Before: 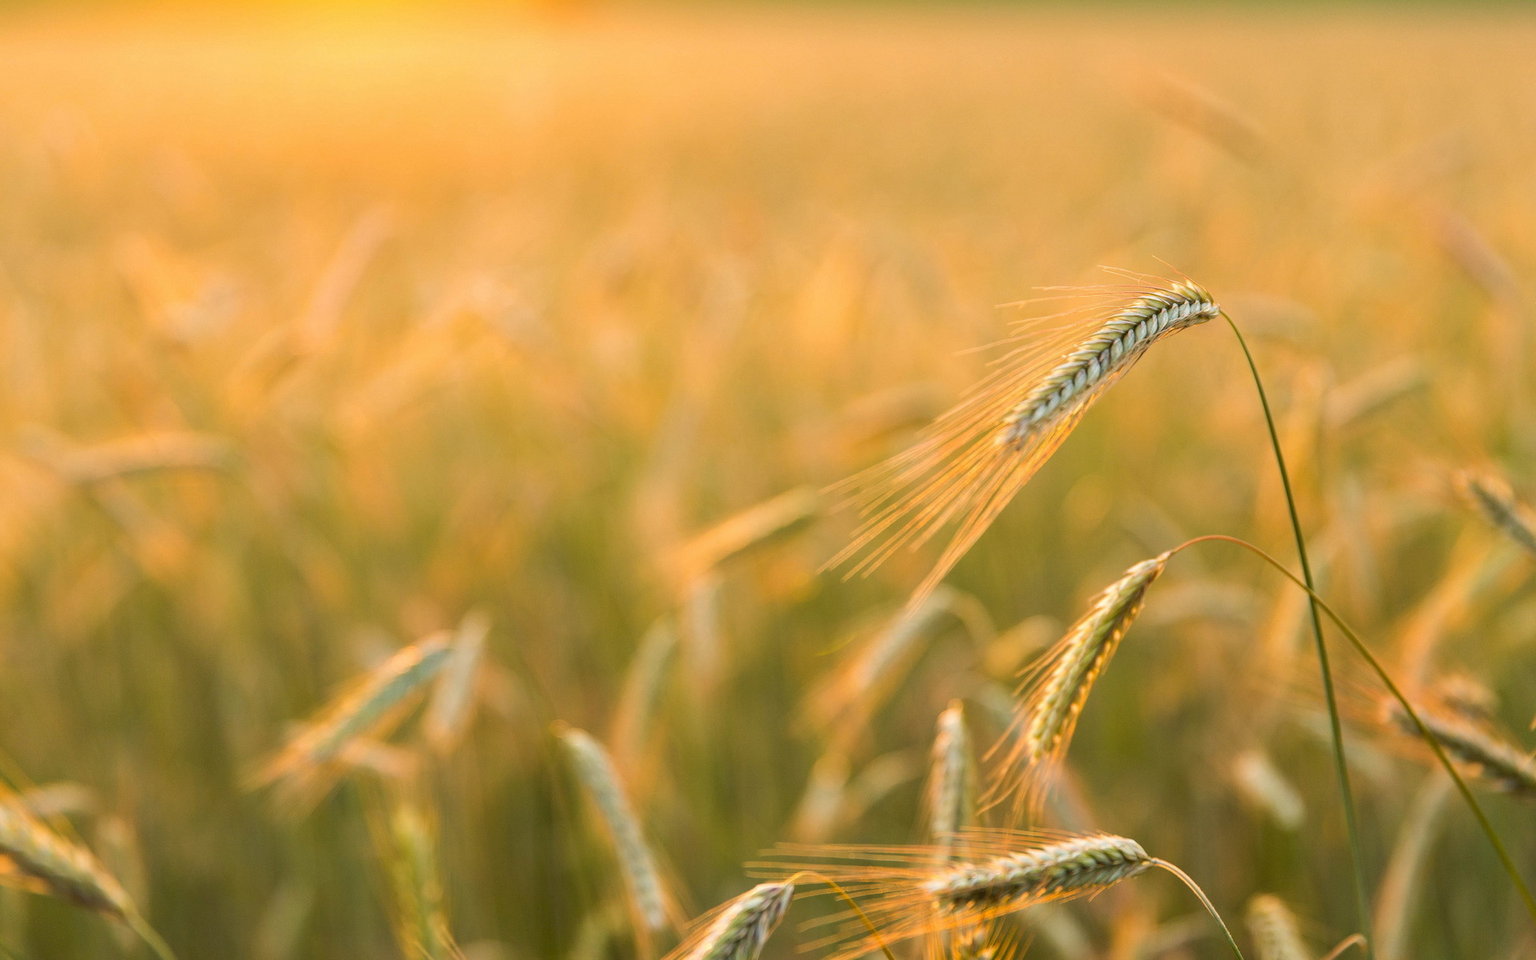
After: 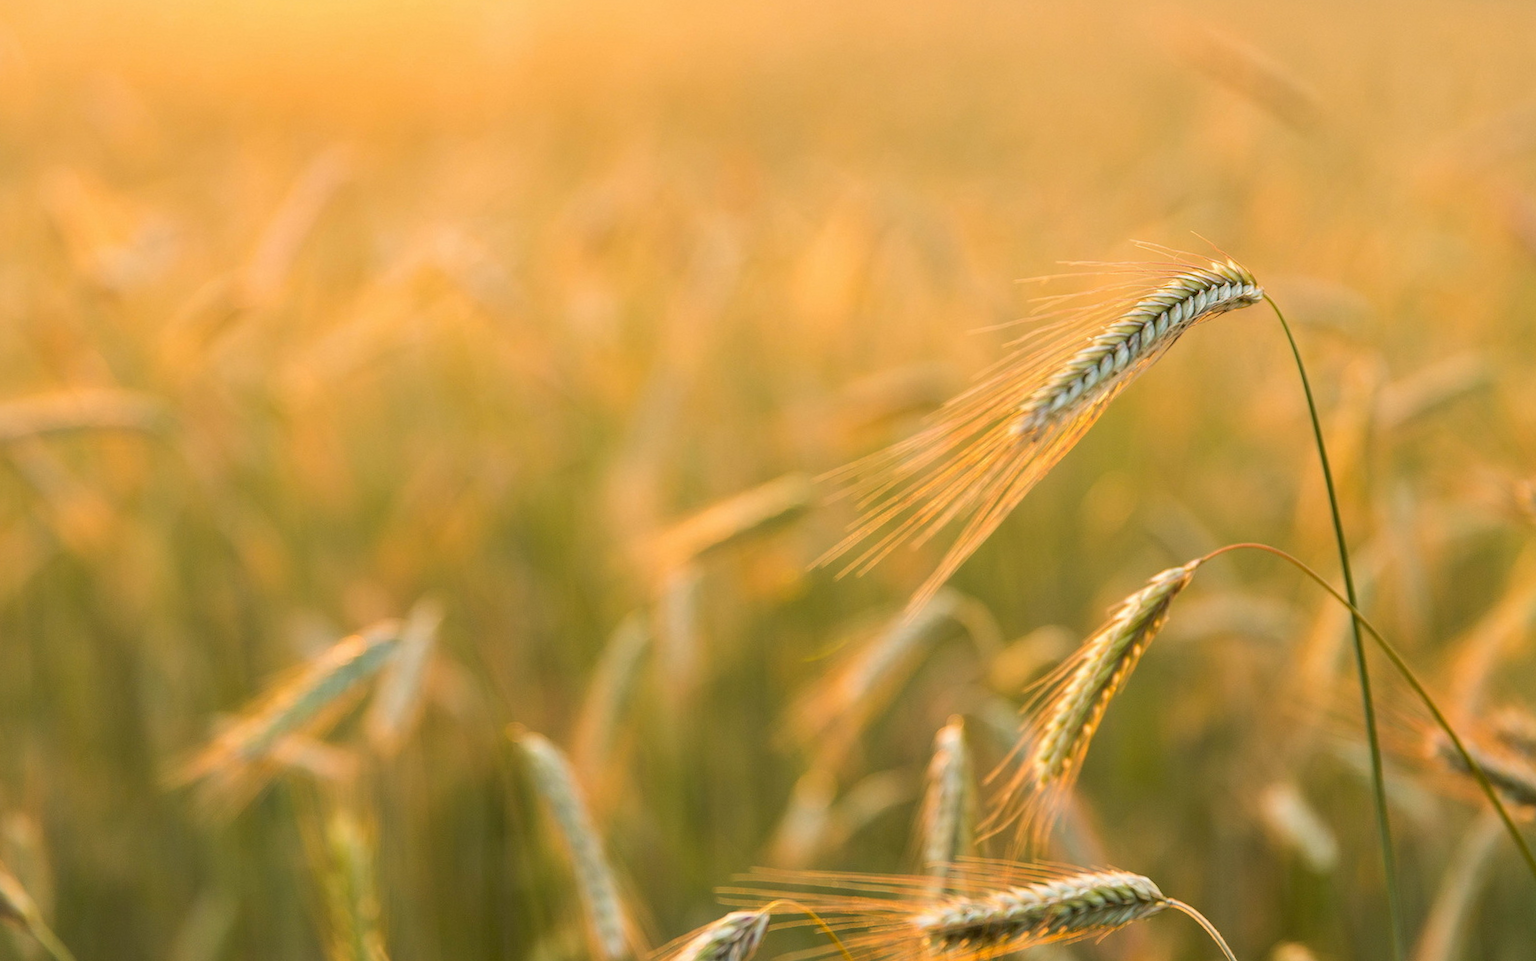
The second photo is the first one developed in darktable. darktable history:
crop and rotate: angle -1.99°, left 3.167%, top 3.983%, right 1.646%, bottom 0.718%
